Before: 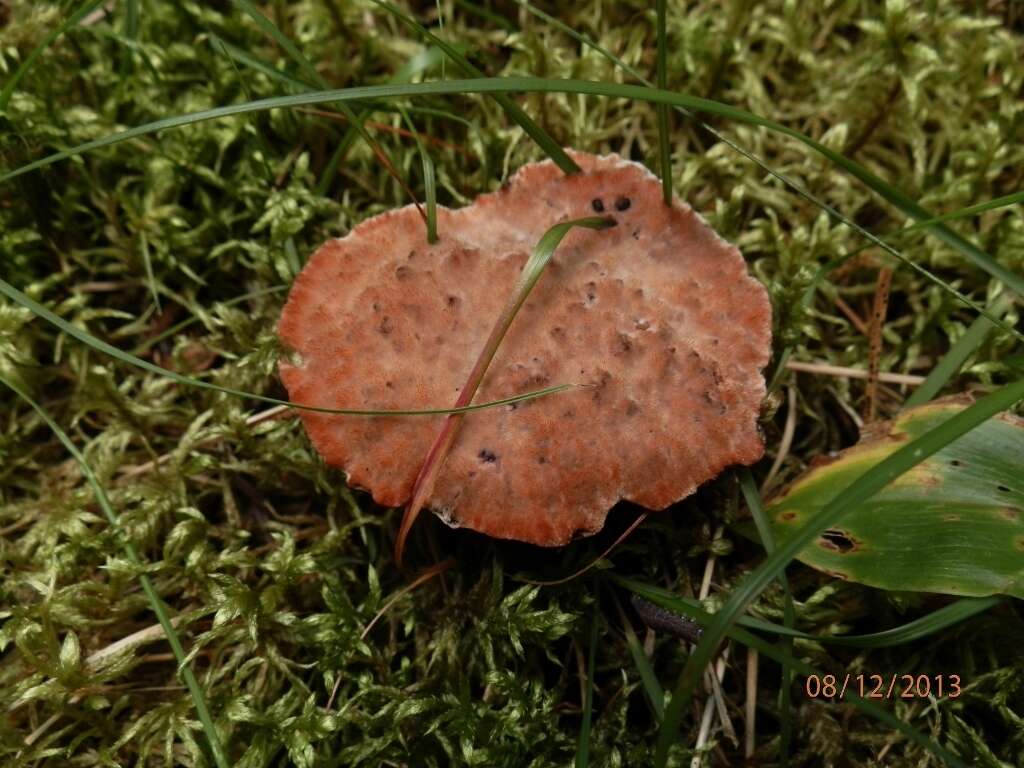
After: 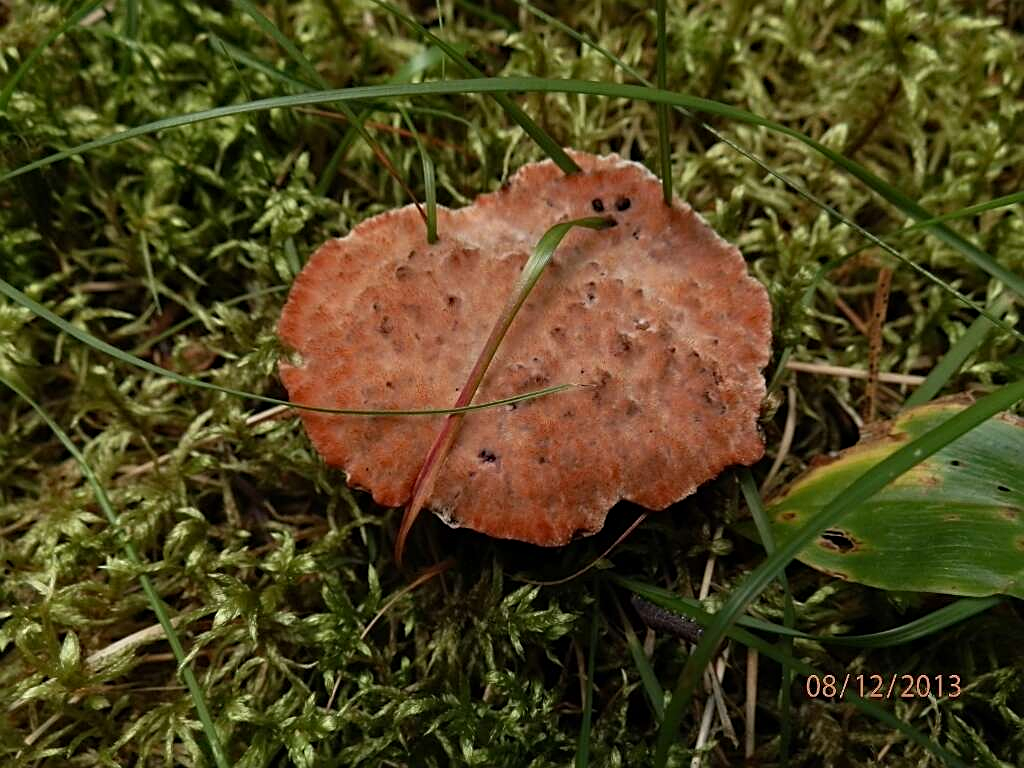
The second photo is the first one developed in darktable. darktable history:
sharpen: amount 0.49
haze removal: adaptive false
